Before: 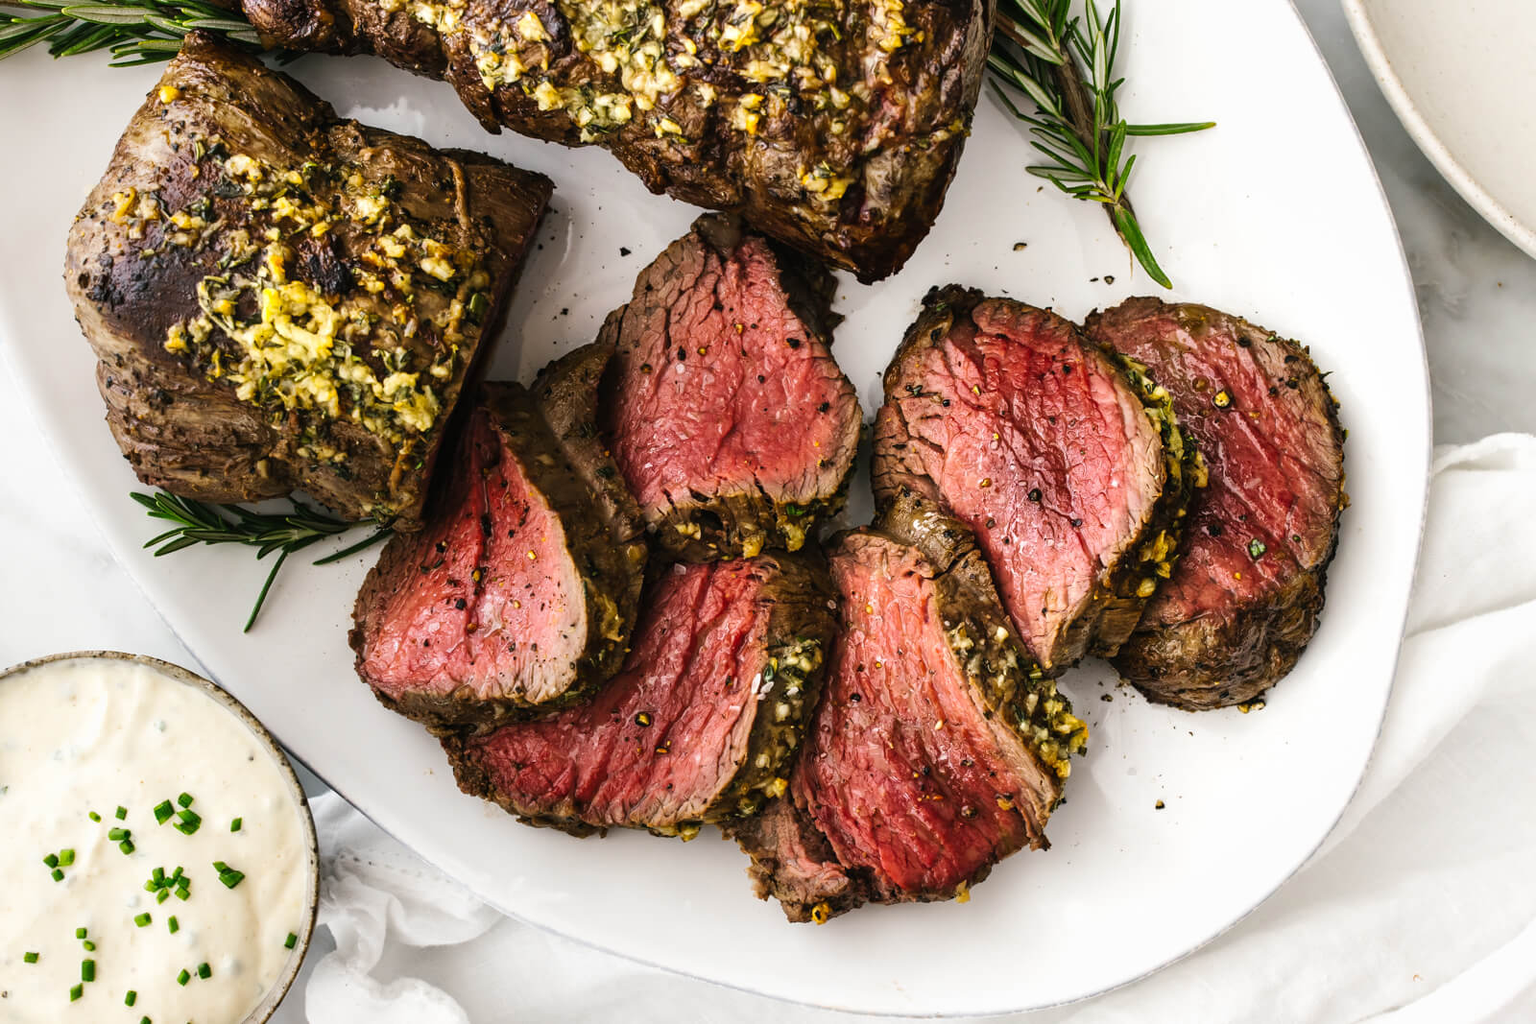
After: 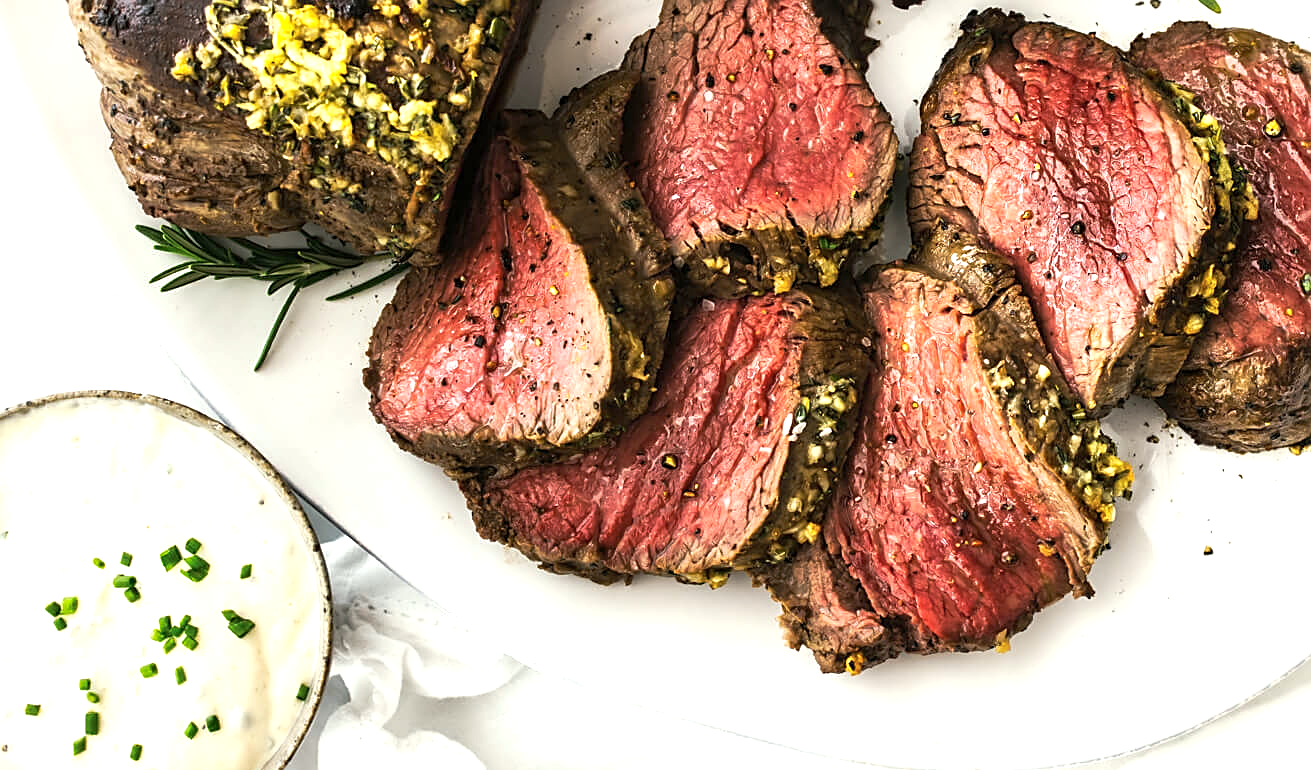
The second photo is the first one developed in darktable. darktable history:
tone equalizer: on, module defaults
exposure: exposure 0.57 EV, compensate exposure bias true, compensate highlight preservation false
crop: top 27.01%, right 18.026%
contrast brightness saturation: saturation -0.052
sharpen: on, module defaults
local contrast: mode bilateral grid, contrast 20, coarseness 50, detail 120%, midtone range 0.2
tone curve: curves: ch0 [(0, 0) (0.15, 0.17) (0.452, 0.437) (0.611, 0.588) (0.751, 0.749) (1, 1)]; ch1 [(0, 0) (0.325, 0.327) (0.412, 0.45) (0.453, 0.484) (0.5, 0.501) (0.541, 0.55) (0.617, 0.612) (0.695, 0.697) (1, 1)]; ch2 [(0, 0) (0.386, 0.397) (0.452, 0.459) (0.505, 0.498) (0.524, 0.547) (0.574, 0.566) (0.633, 0.641) (1, 1)], preserve colors none
color correction: highlights a* -2.61, highlights b* 2.63
